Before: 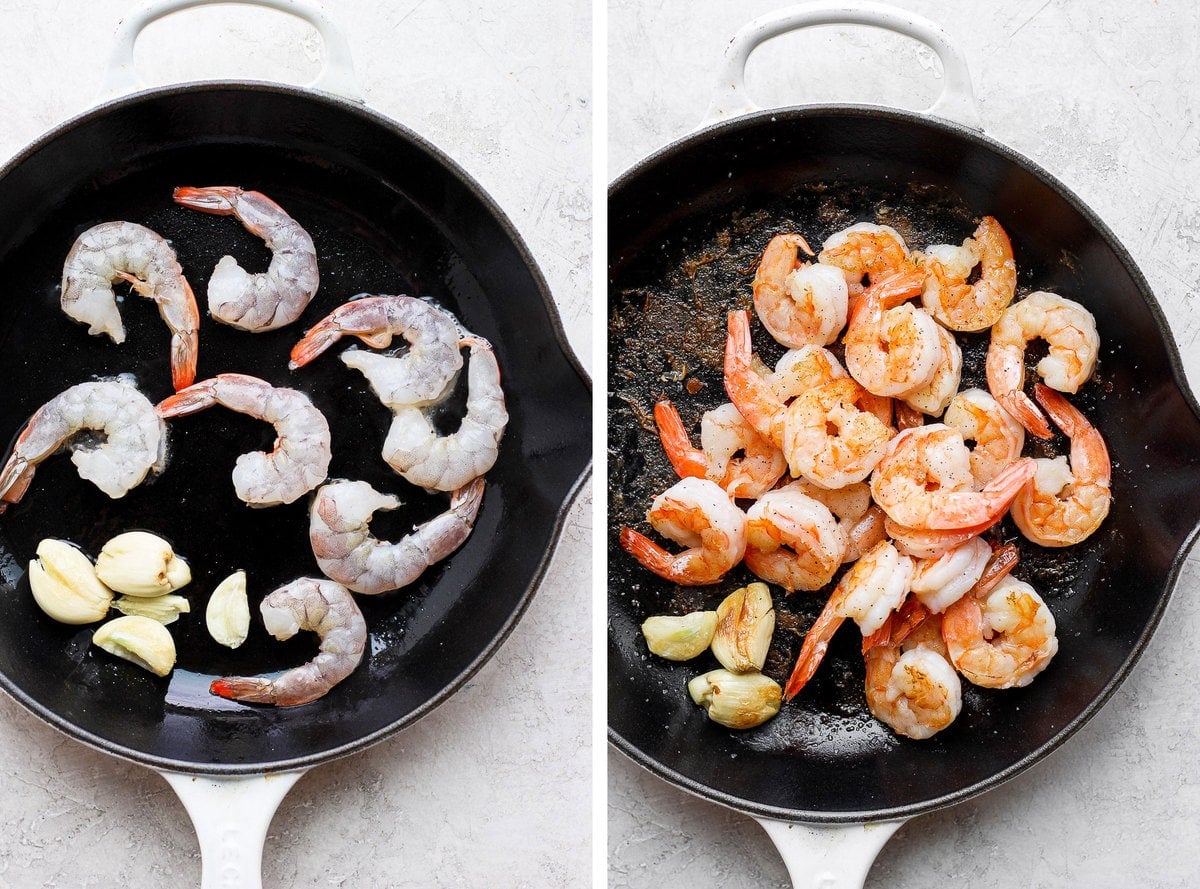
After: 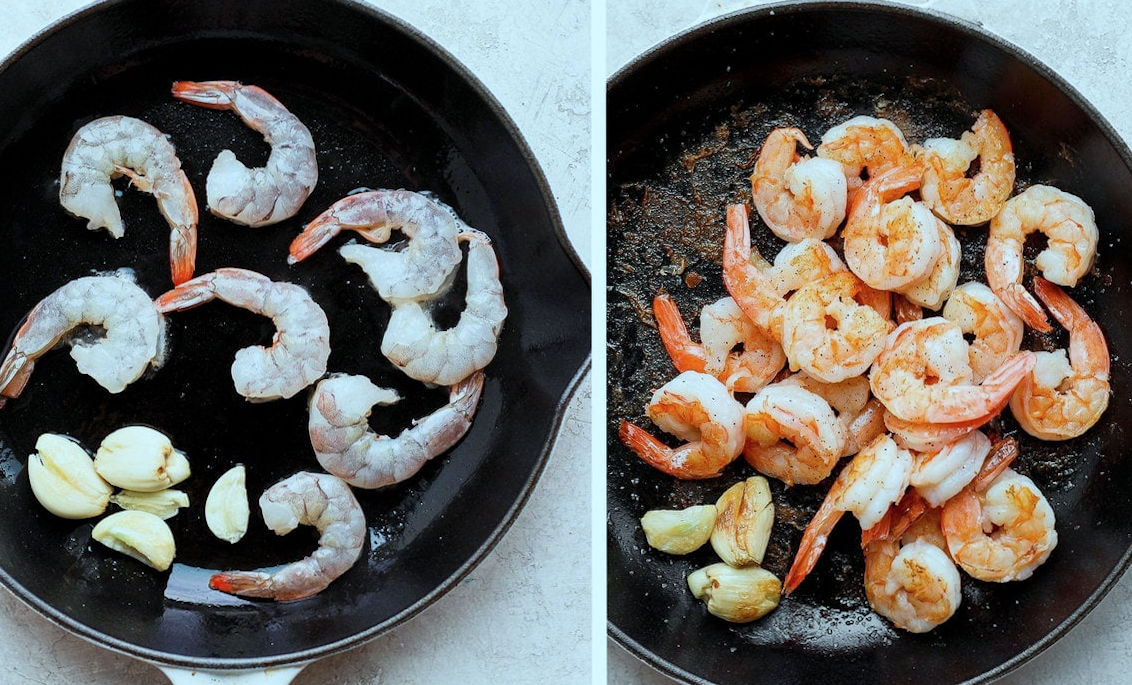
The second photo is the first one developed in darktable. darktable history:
crop and rotate: angle 0.08°, top 11.915%, right 5.434%, bottom 10.84%
tone equalizer: -8 EV -0.542 EV
color correction: highlights a* -10.13, highlights b* -9.65
exposure: exposure -0.169 EV, compensate highlight preservation false
